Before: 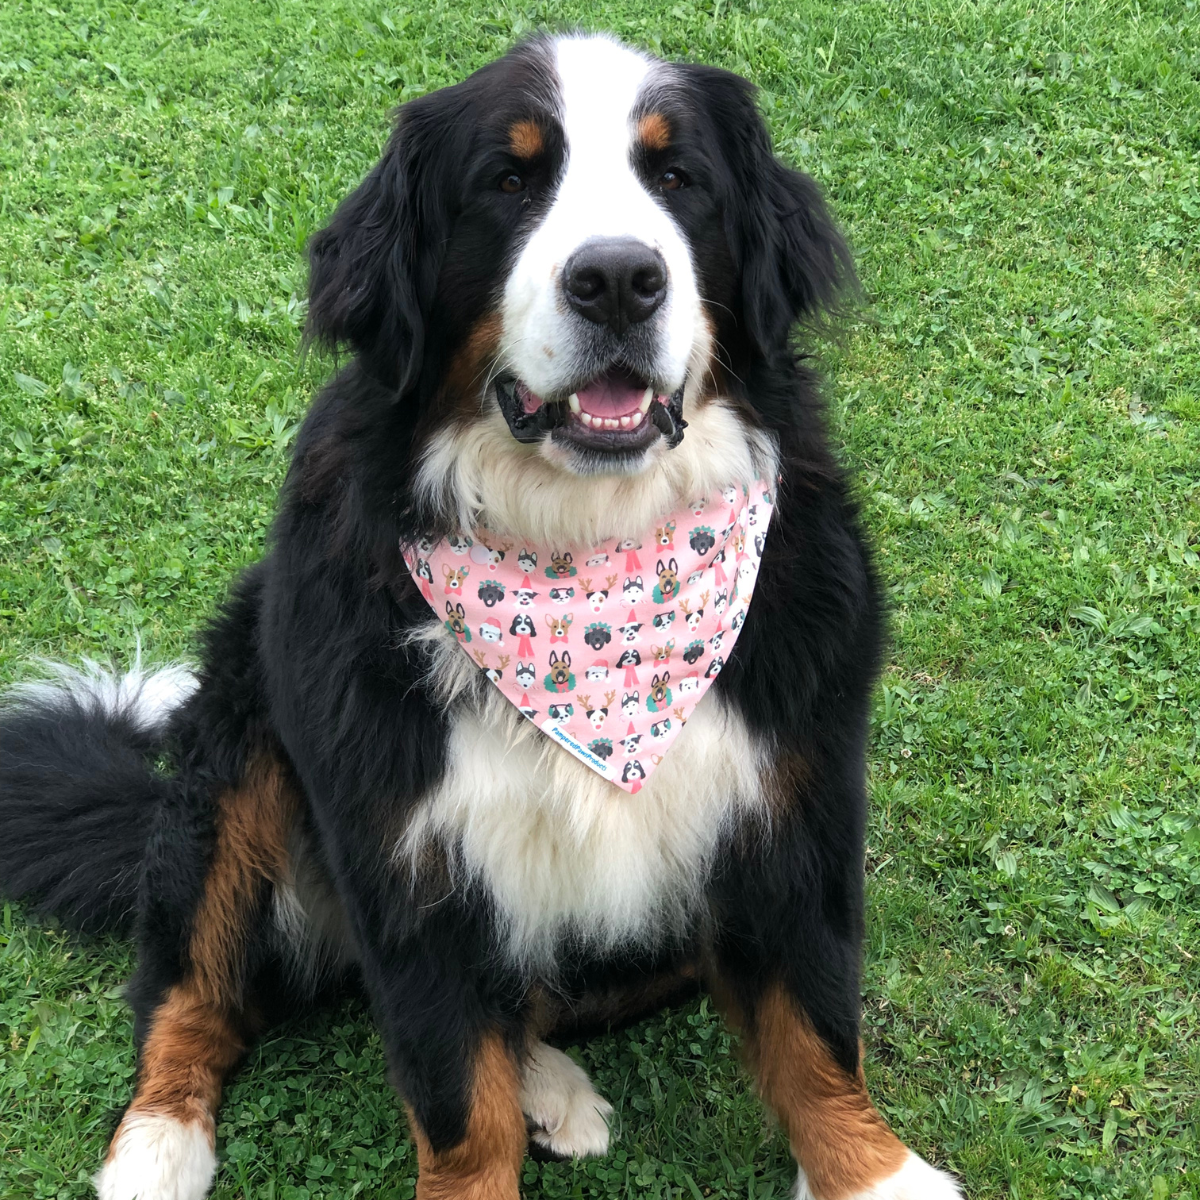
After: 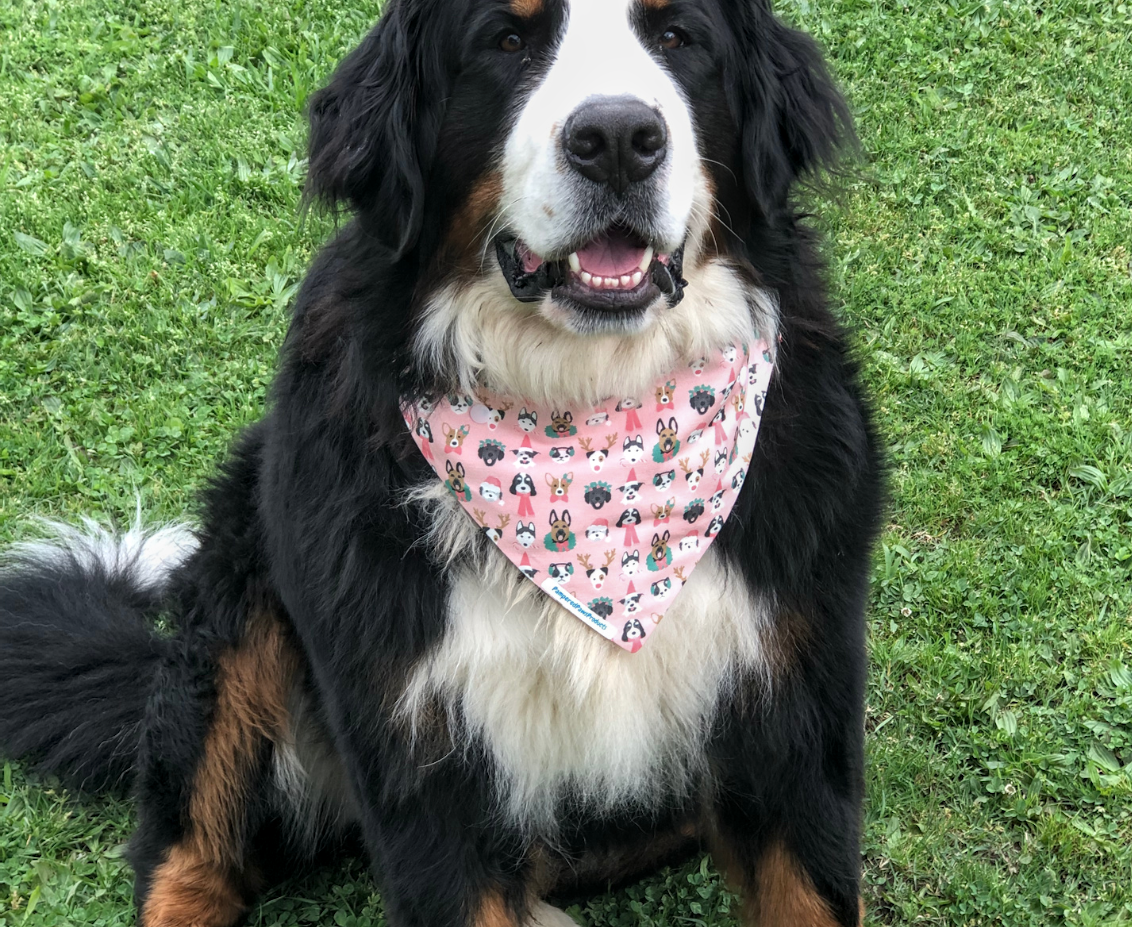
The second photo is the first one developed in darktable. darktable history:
crop and rotate: angle 0.032°, top 11.777%, right 5.575%, bottom 10.89%
local contrast: on, module defaults
contrast brightness saturation: saturation -0.067
